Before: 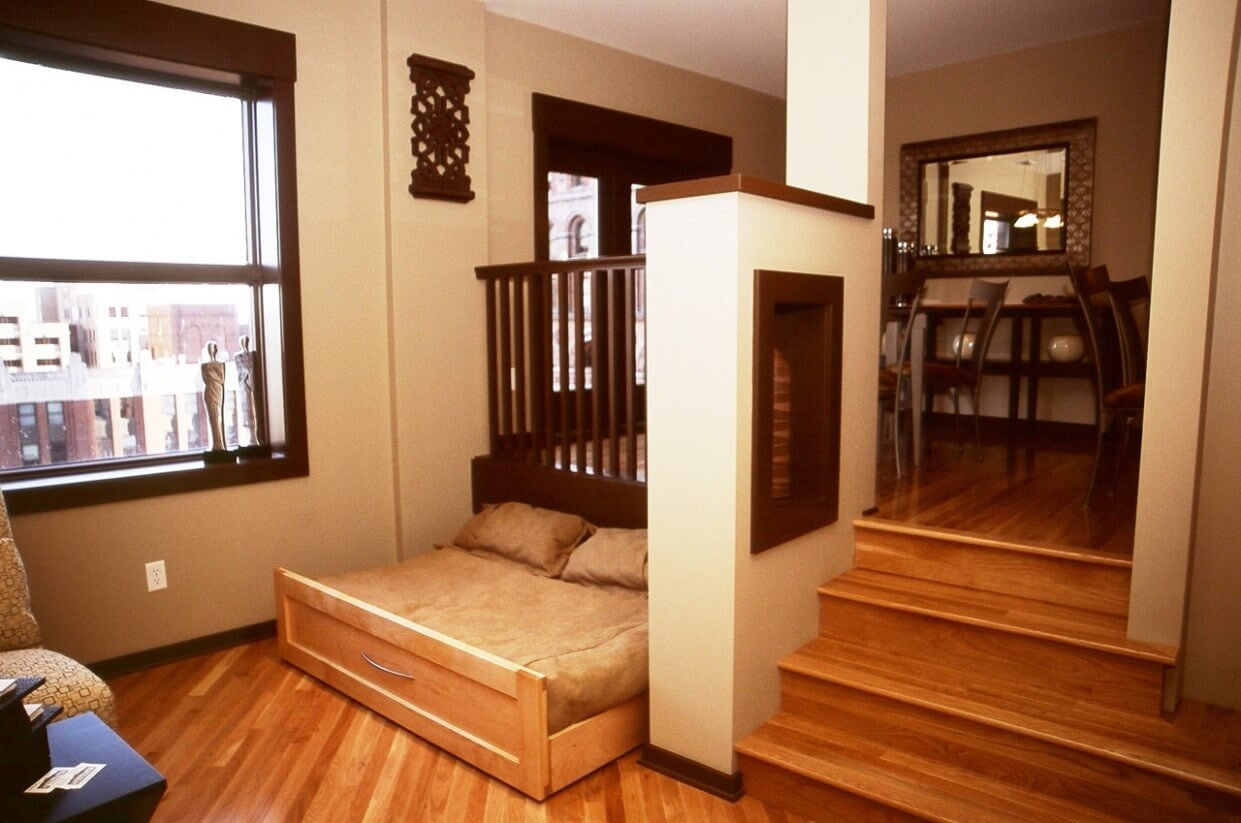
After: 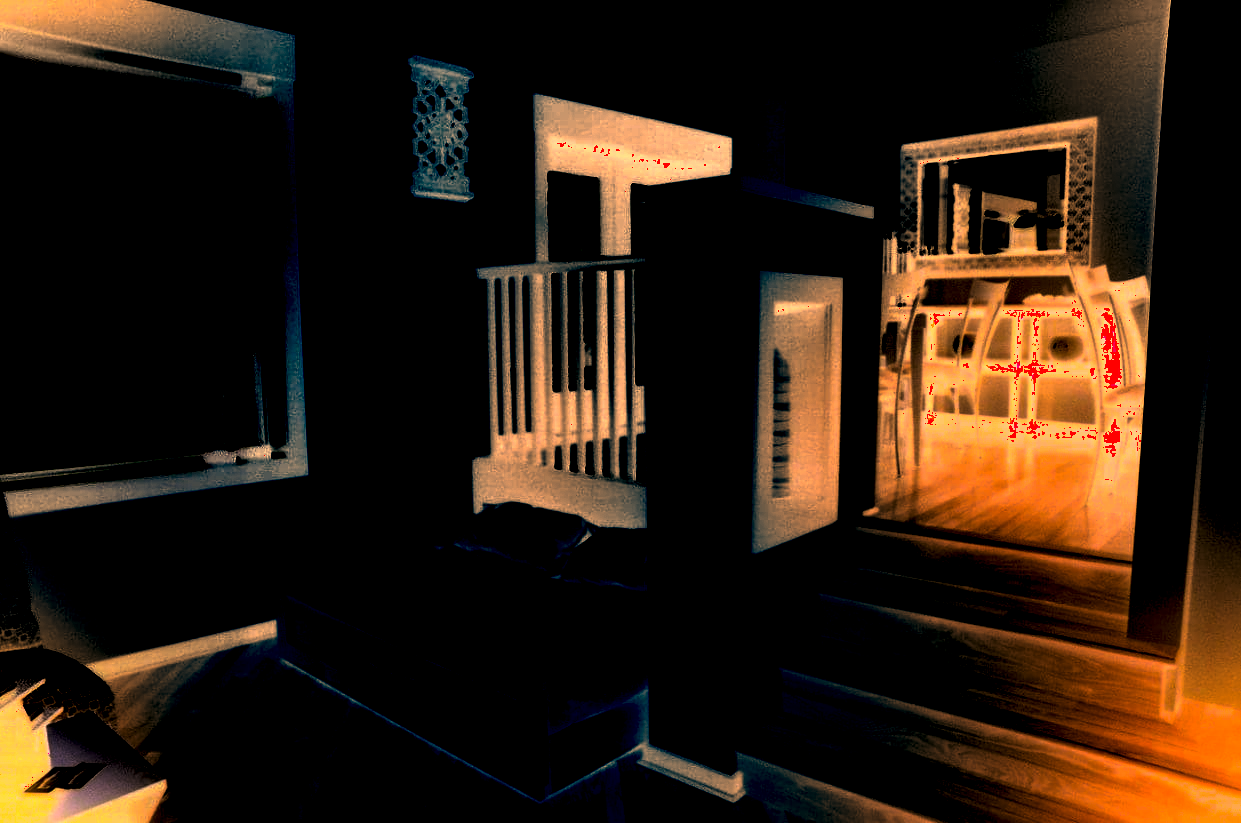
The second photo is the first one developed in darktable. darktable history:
color correction: highlights a* 17.94, highlights b* 35.39, shadows a* 1.48, shadows b* 6.42, saturation 1.01
exposure: exposure 8 EV, compensate highlight preservation false
shadows and highlights: shadows 49, highlights -41, soften with gaussian
contrast brightness saturation: contrast 0.14, brightness 0.21
